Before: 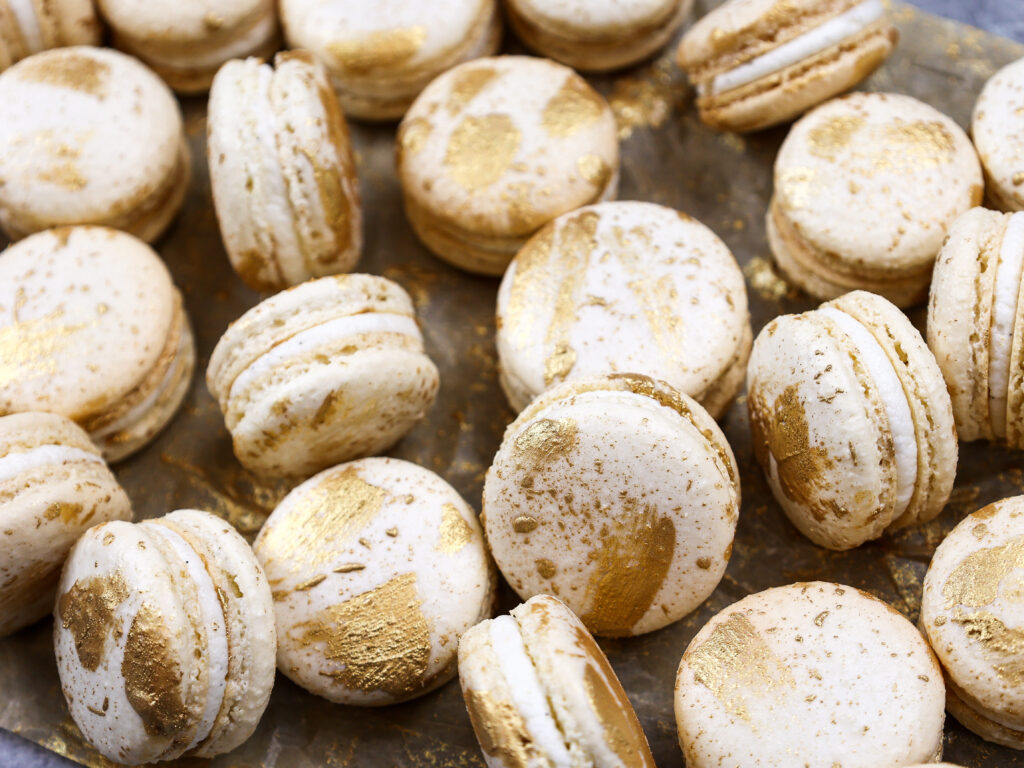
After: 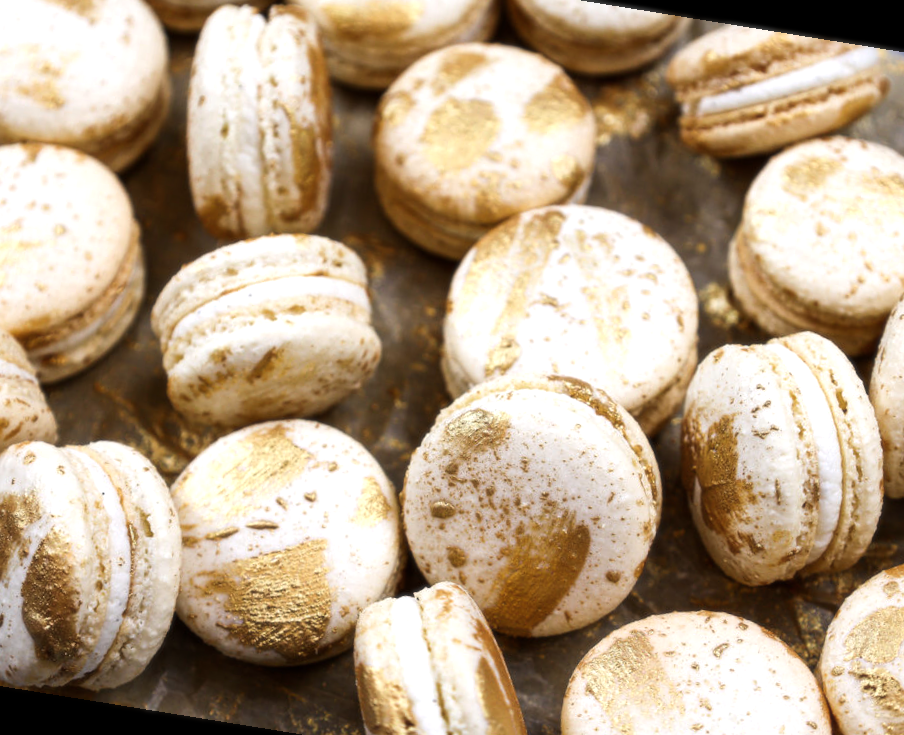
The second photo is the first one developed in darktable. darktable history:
soften: size 10%, saturation 50%, brightness 0.2 EV, mix 10%
rotate and perspective: rotation 9.12°, automatic cropping off
crop and rotate: left 10.071%, top 10.071%, right 10.02%, bottom 10.02%
color balance: contrast 10%
